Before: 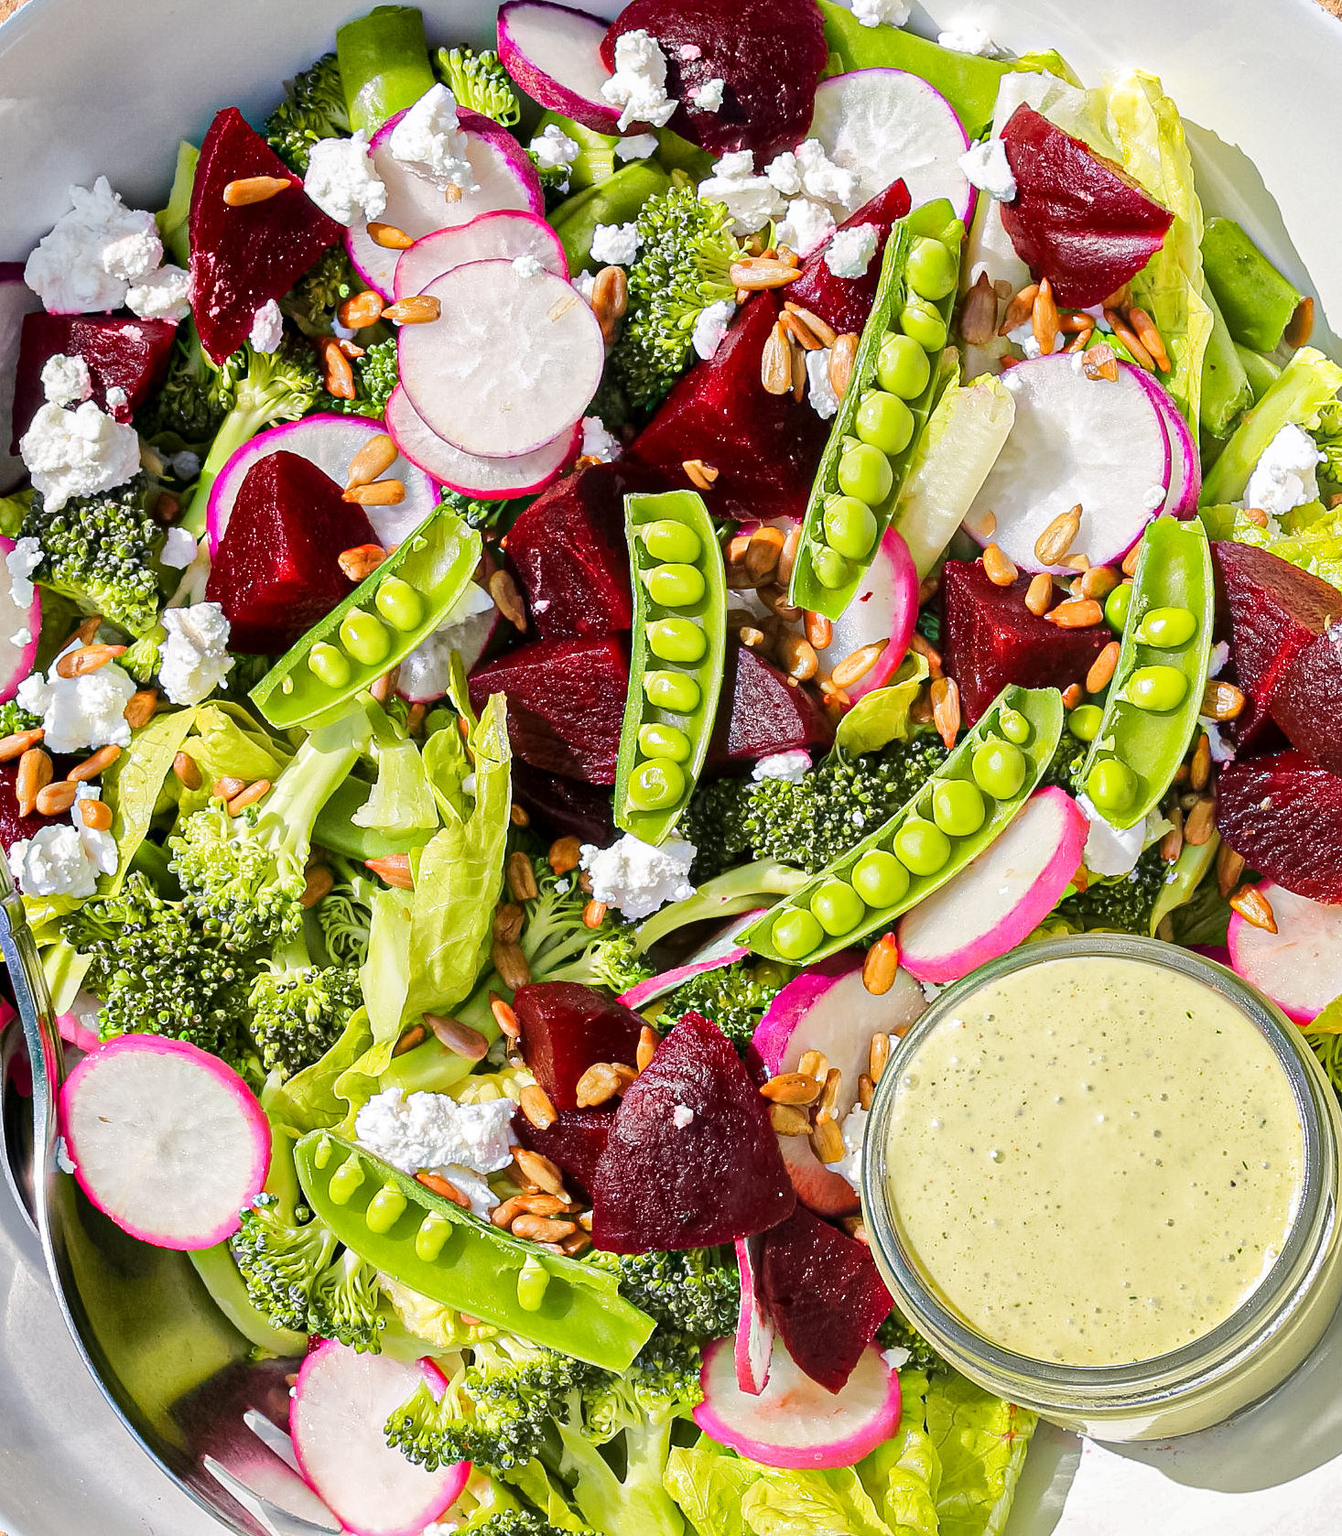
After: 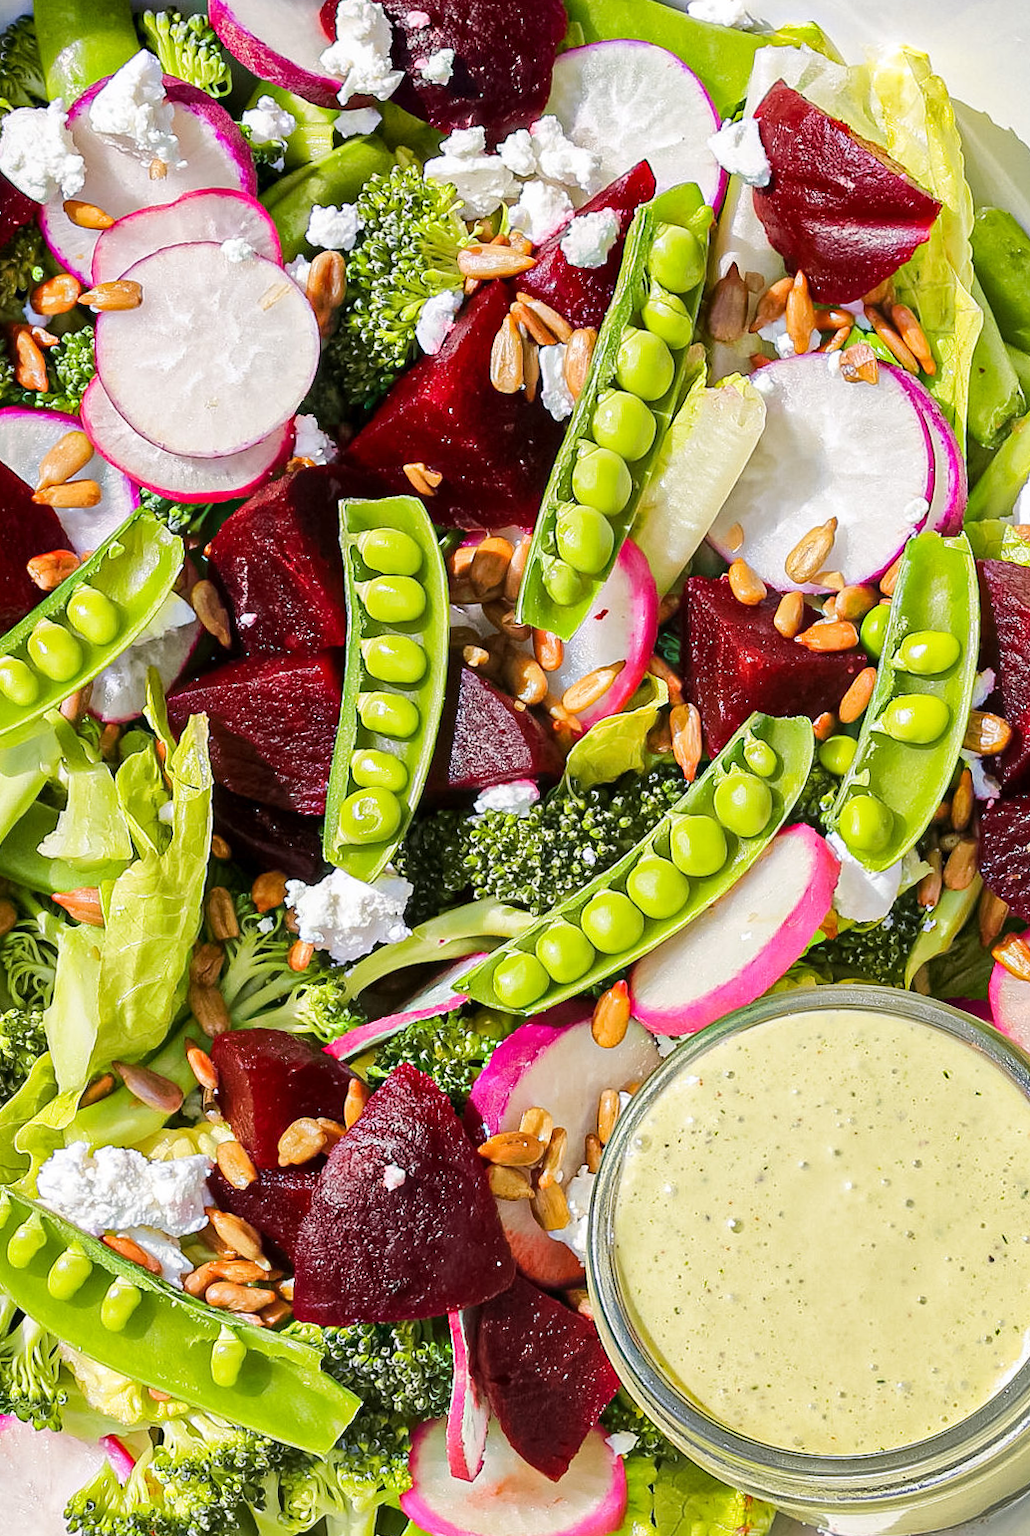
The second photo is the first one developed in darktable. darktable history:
rotate and perspective: rotation 0.8°, automatic cropping off
crop and rotate: left 24.034%, top 2.838%, right 6.406%, bottom 6.299%
